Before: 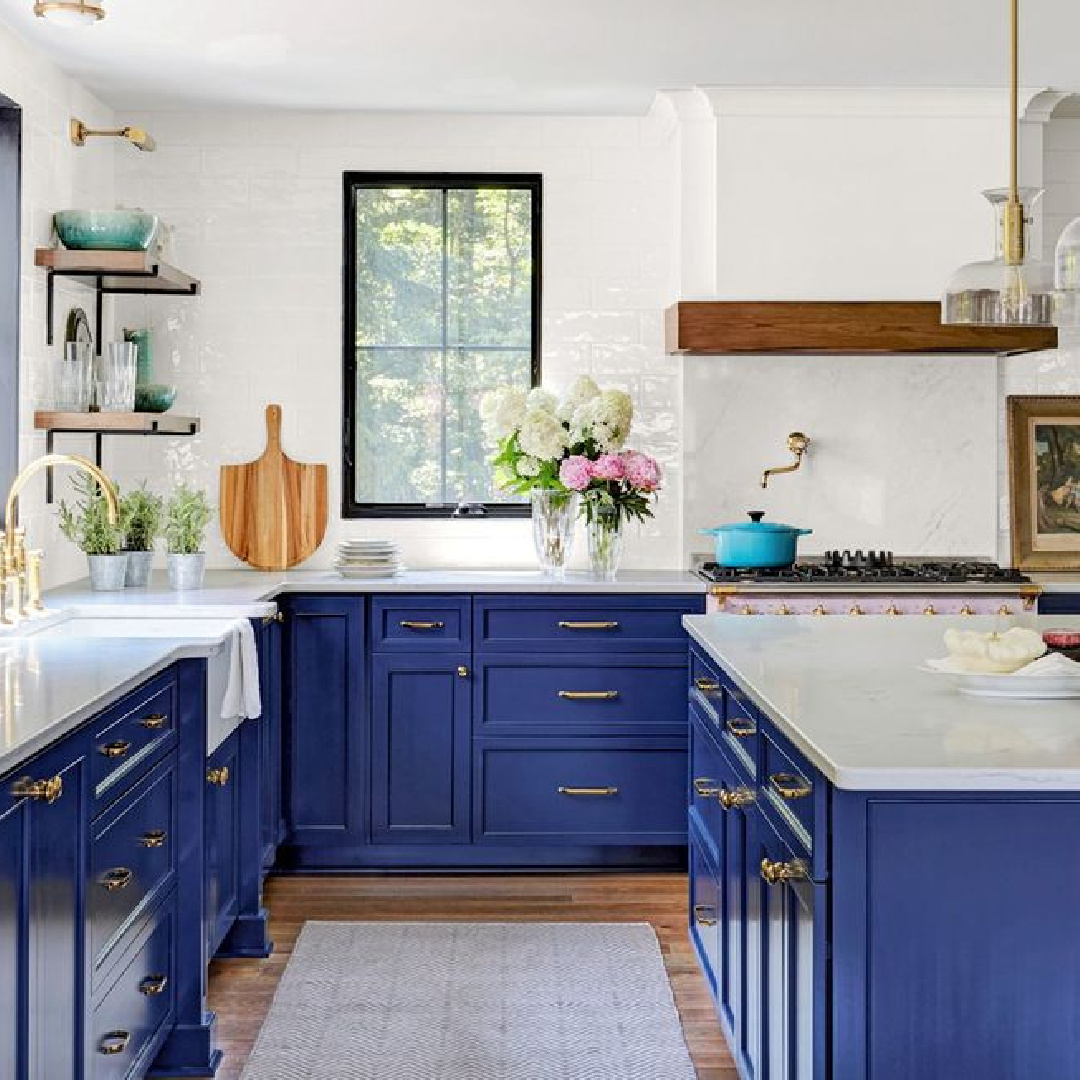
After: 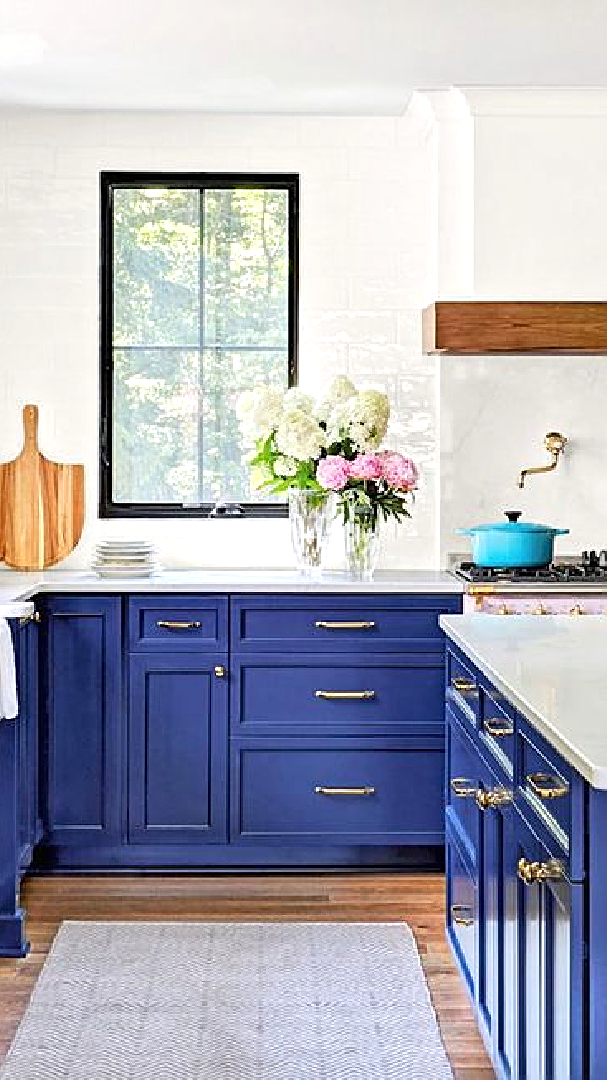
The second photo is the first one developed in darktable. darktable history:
exposure: black level correction 0, exposure 0.7 EV, compensate exposure bias true, compensate highlight preservation false
tone equalizer: -8 EV -0.002 EV, -7 EV 0.005 EV, -6 EV -0.009 EV, -5 EV 0.011 EV, -4 EV -0.012 EV, -3 EV 0.007 EV, -2 EV -0.062 EV, -1 EV -0.293 EV, +0 EV -0.582 EV, smoothing diameter 2%, edges refinement/feathering 20, mask exposure compensation -1.57 EV, filter diffusion 5
sharpen: on, module defaults
crop and rotate: left 22.516%, right 21.234%
